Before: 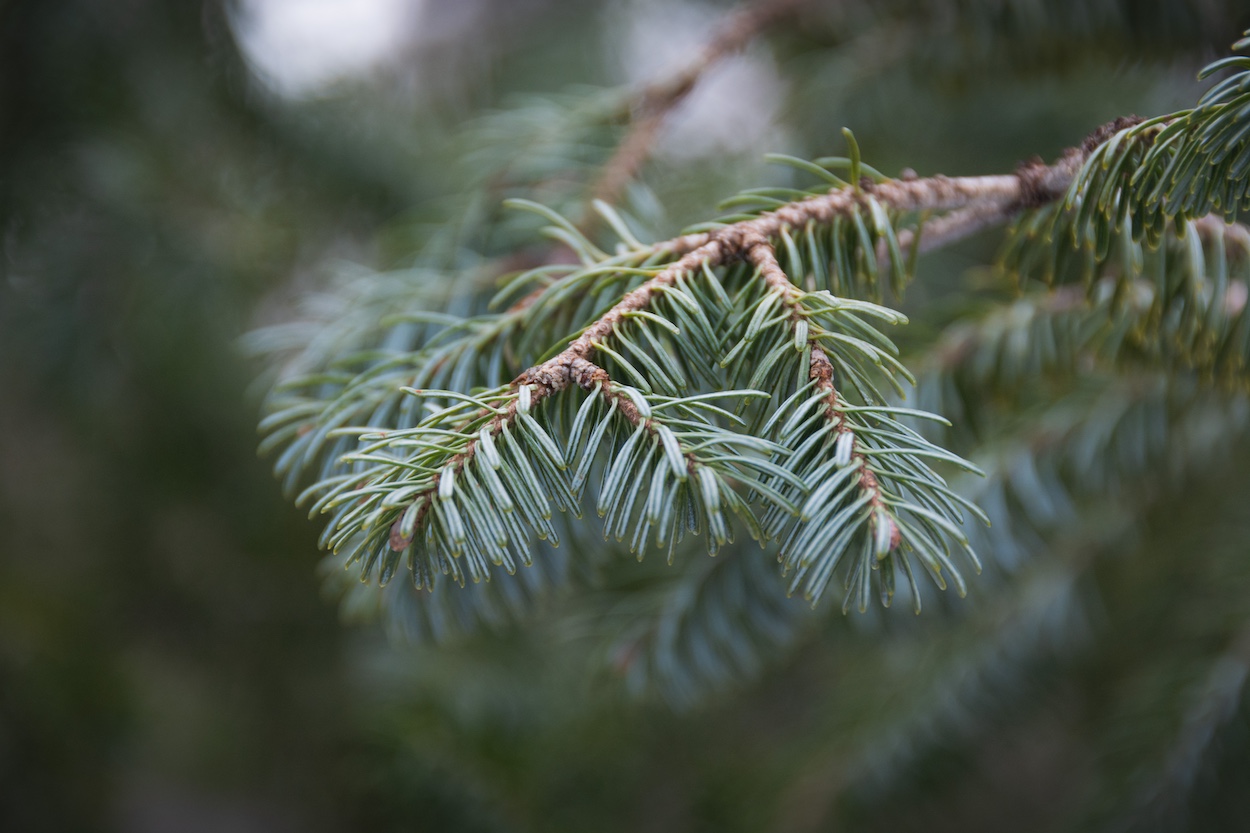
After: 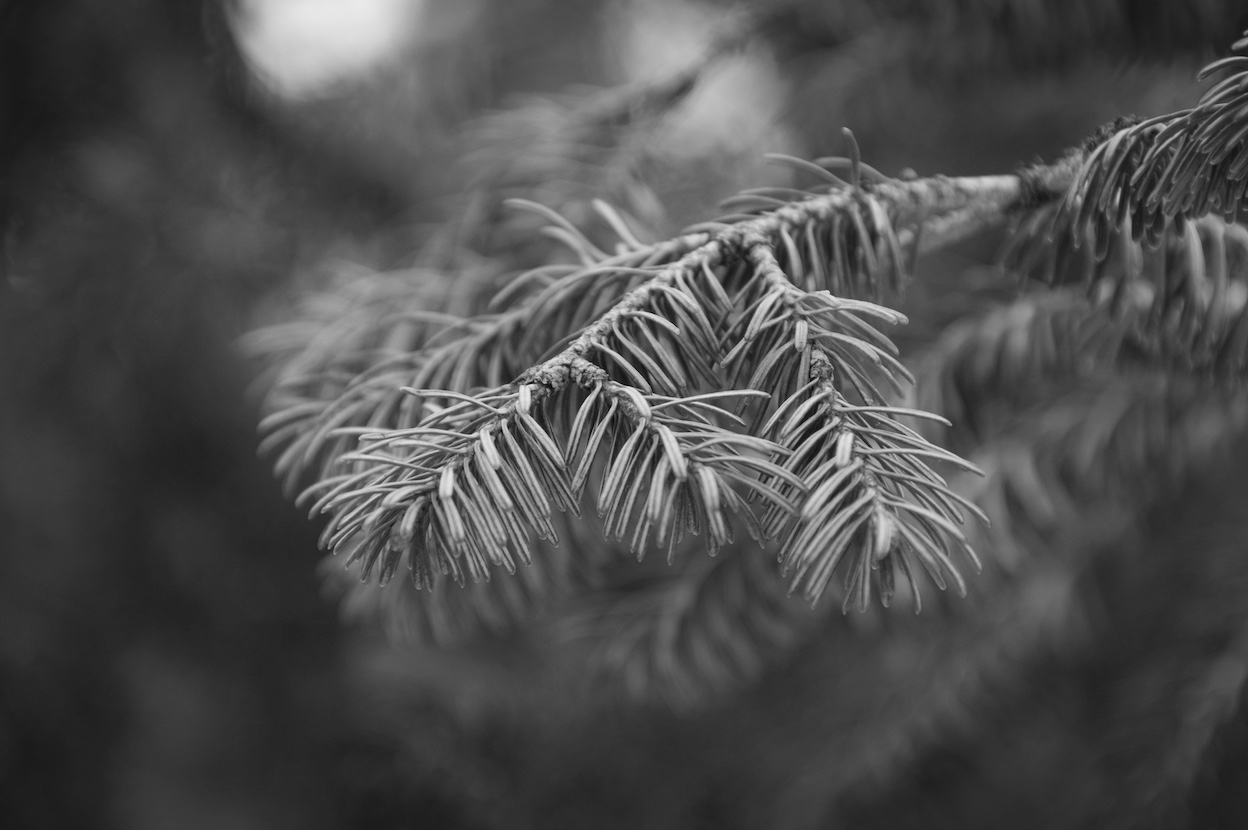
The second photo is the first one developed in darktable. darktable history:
color calibration: output gray [0.267, 0.423, 0.261, 0], illuminant same as pipeline (D50), adaptation none (bypass)
crop: top 0.05%, bottom 0.098%
